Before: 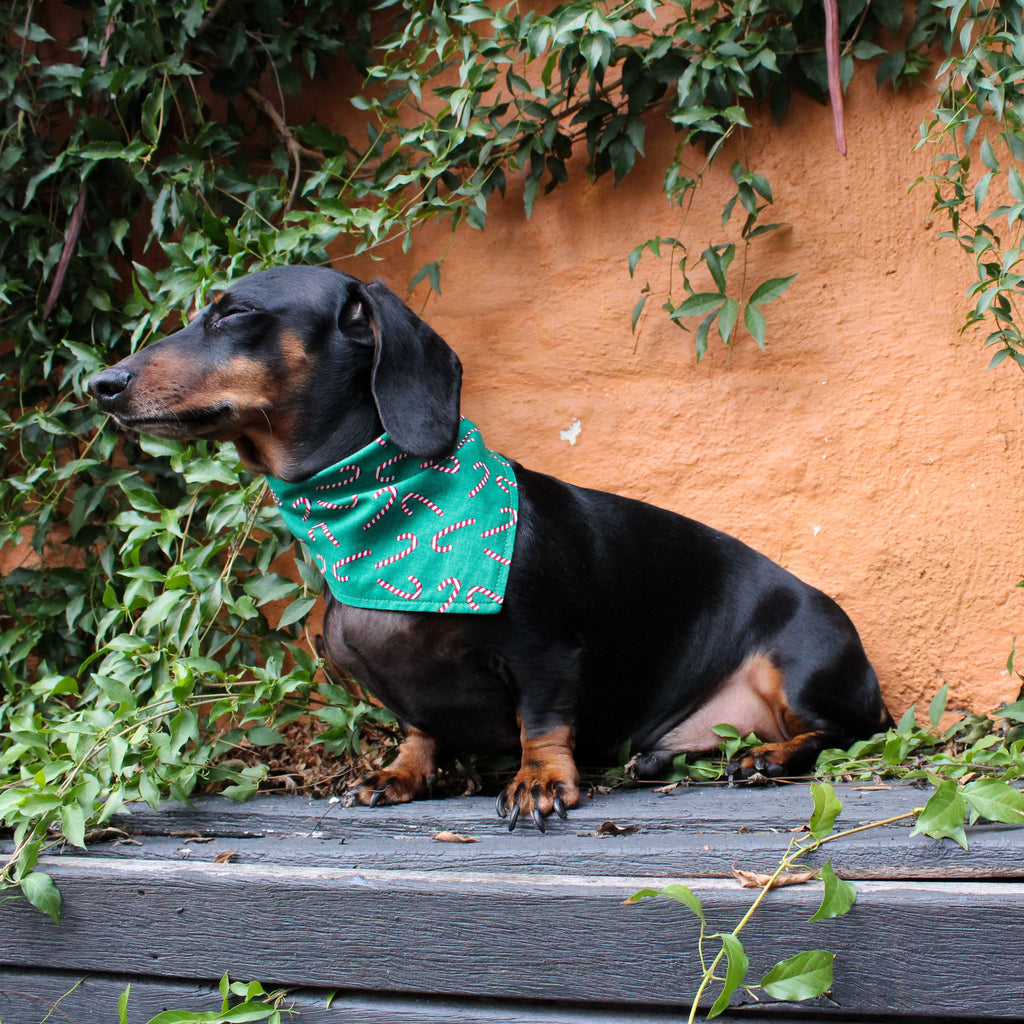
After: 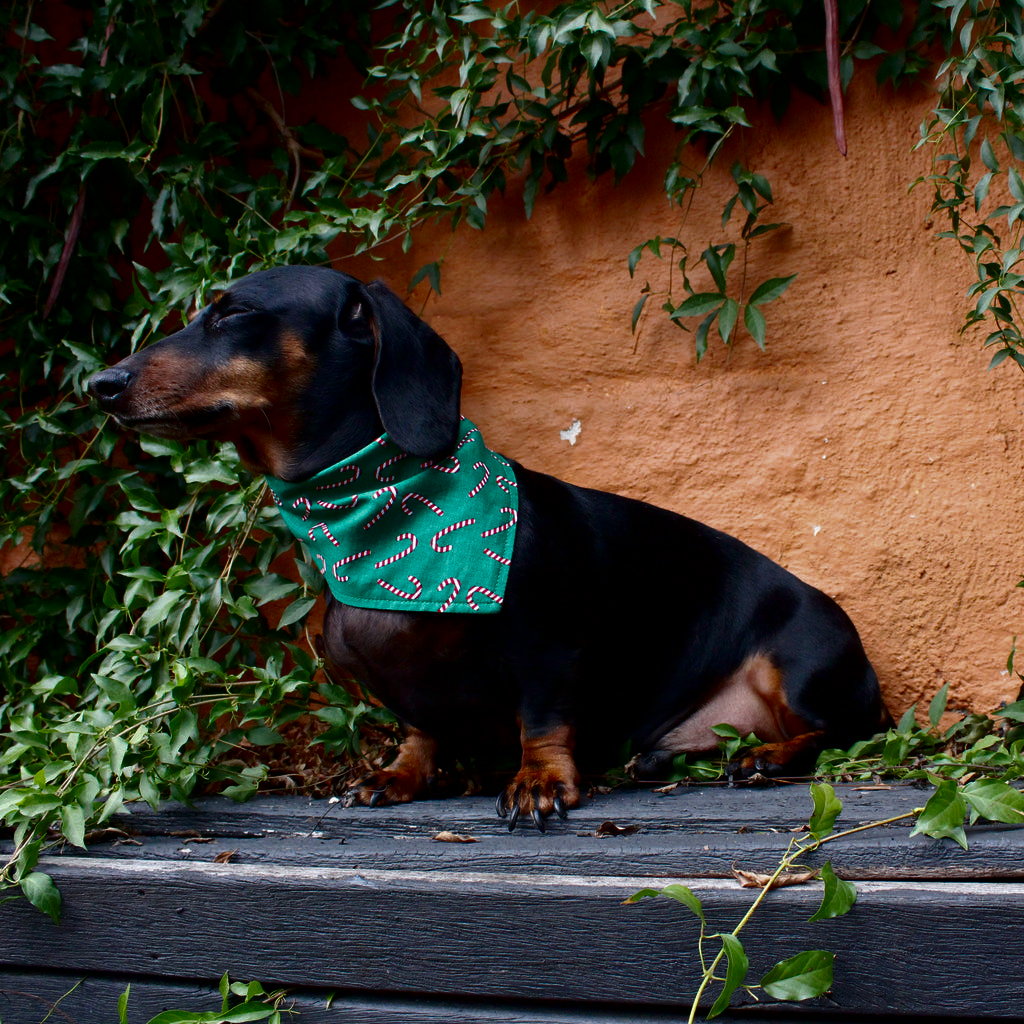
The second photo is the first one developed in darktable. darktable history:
contrast brightness saturation: brightness -0.509
